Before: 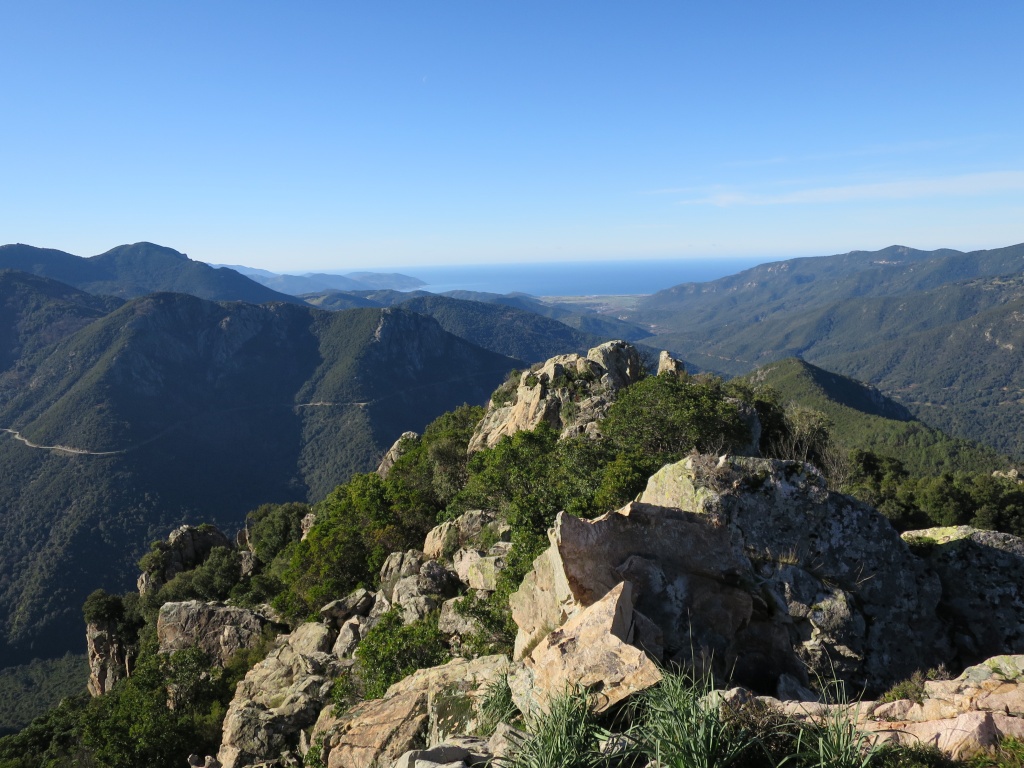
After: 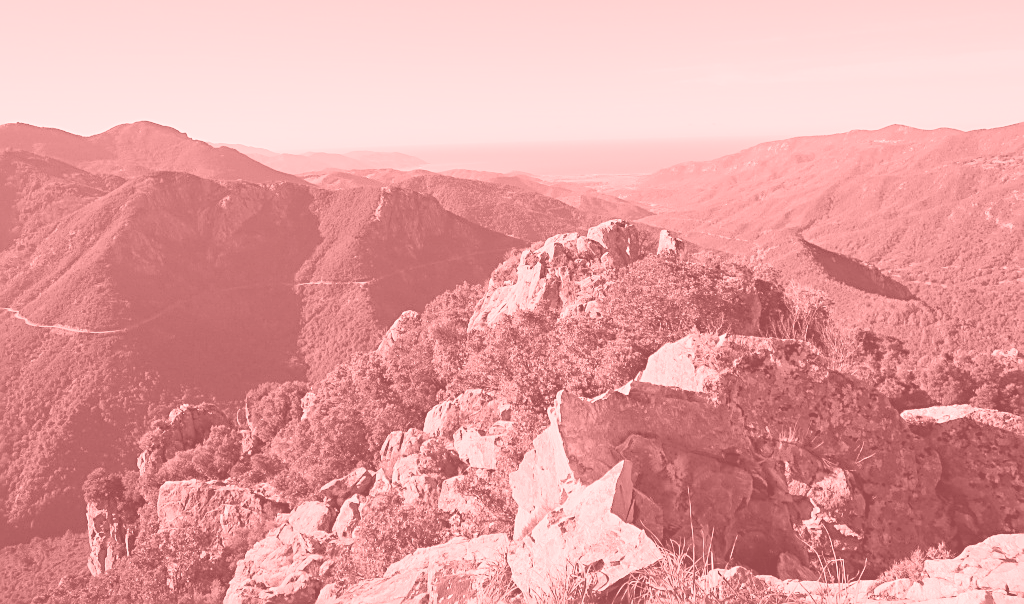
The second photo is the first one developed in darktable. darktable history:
haze removal: strength 0.29, distance 0.25, compatibility mode true, adaptive false
exposure: black level correction 0.001, exposure 1.398 EV, compensate exposure bias true, compensate highlight preservation false
sharpen: on, module defaults
crop and rotate: top 15.774%, bottom 5.506%
color balance rgb: perceptual saturation grading › global saturation 20%, perceptual saturation grading › highlights -25%, perceptual saturation grading › shadows 25%
colorize: saturation 51%, source mix 50.67%, lightness 50.67%
white balance: red 1.004, blue 1.096
contrast brightness saturation: contrast 0.2, brightness 0.16, saturation 0.22
